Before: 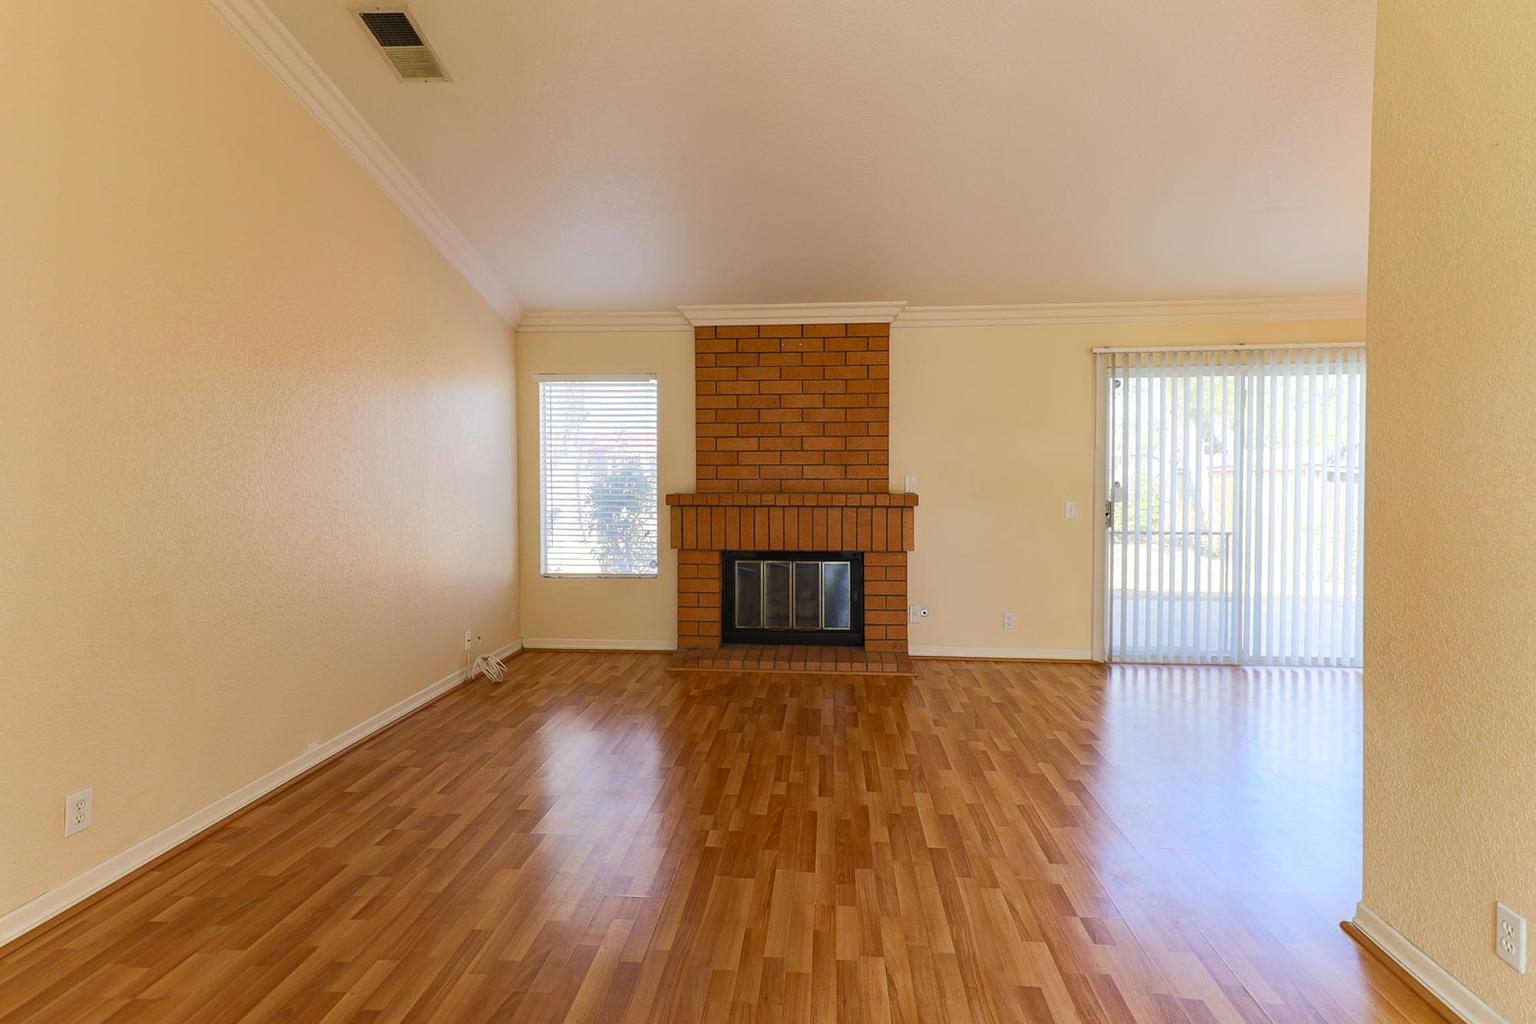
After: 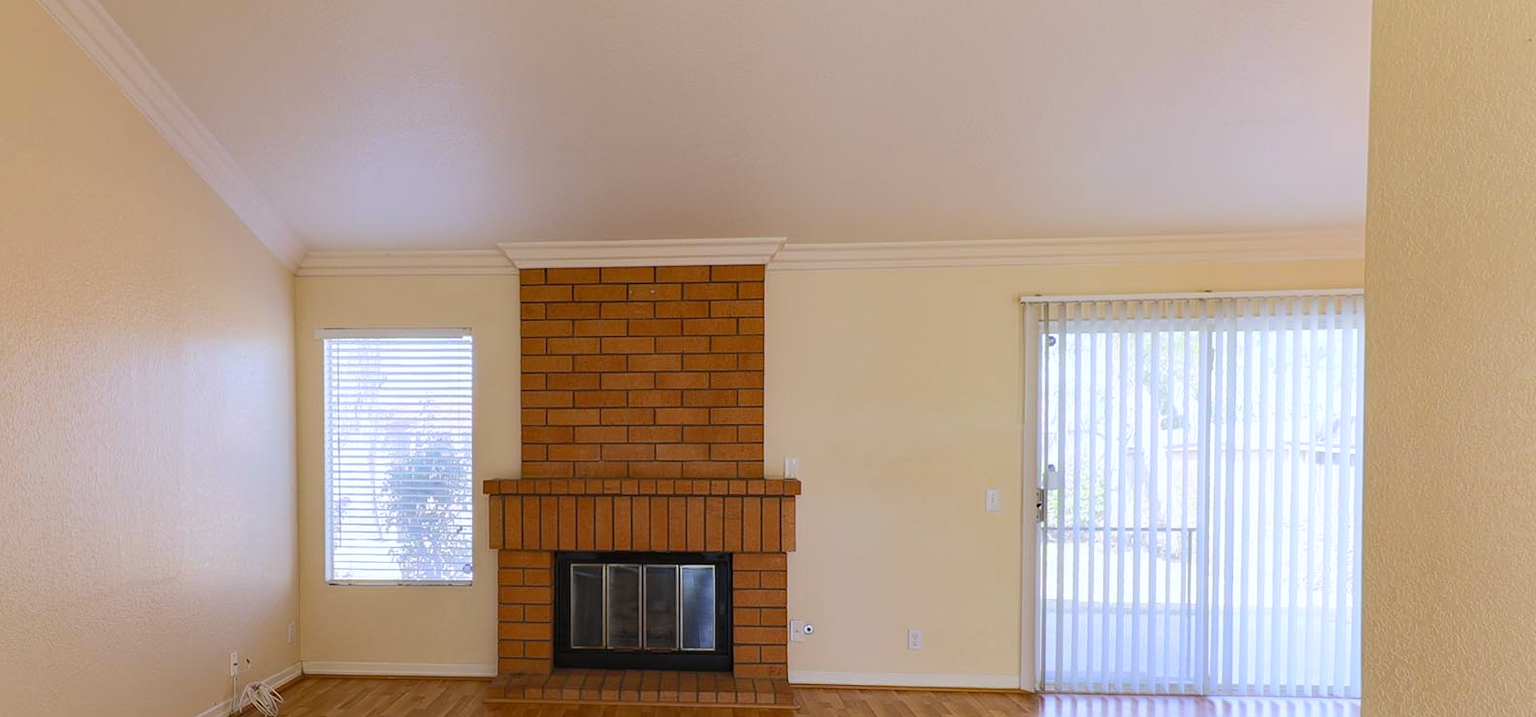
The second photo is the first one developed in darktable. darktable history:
crop: left 18.38%, top 11.092%, right 2.134%, bottom 33.217%
white balance: red 0.967, blue 1.119, emerald 0.756
